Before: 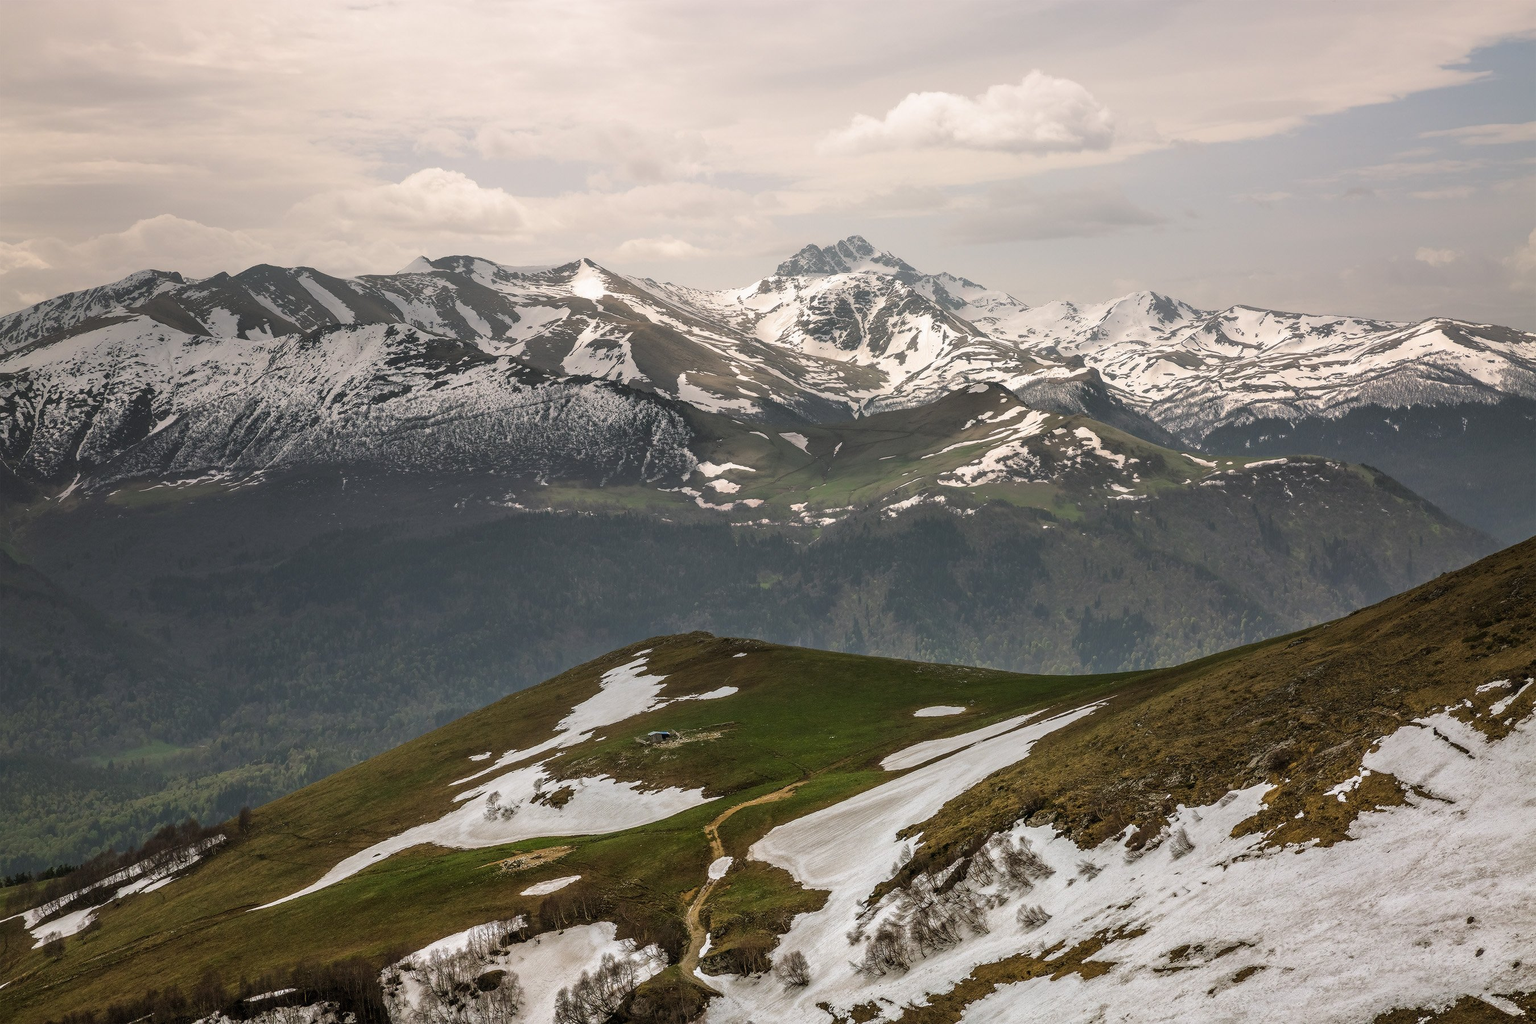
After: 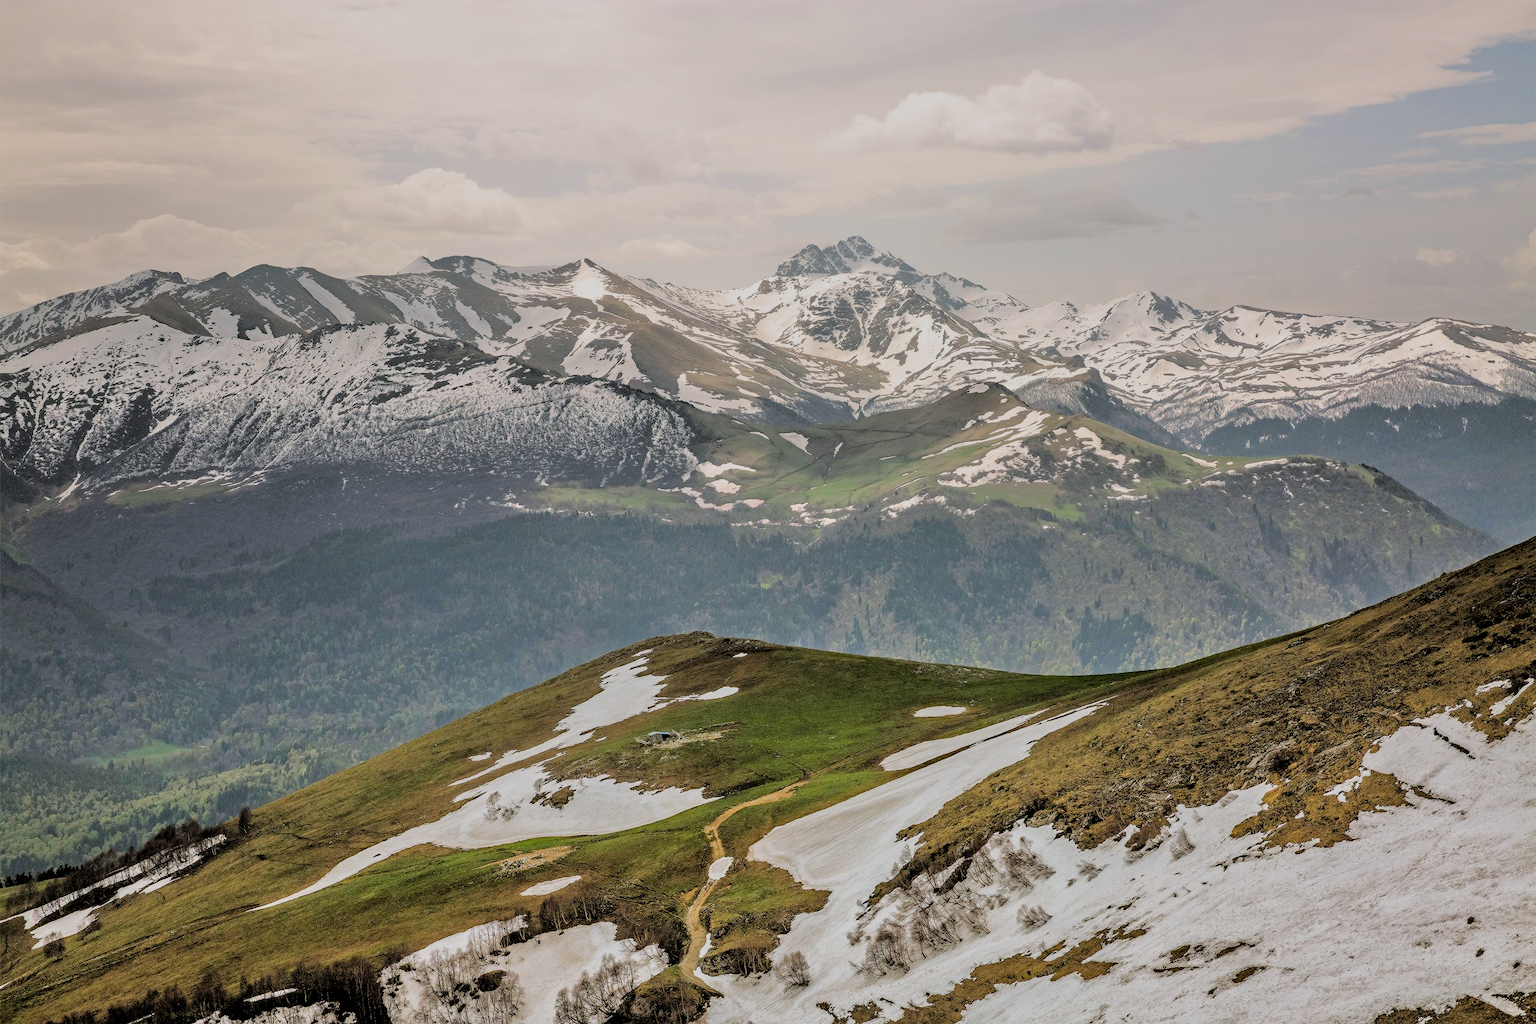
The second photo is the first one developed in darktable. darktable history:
filmic rgb: black relative exposure -4.14 EV, white relative exposure 5.1 EV, hardness 2.11, contrast 1.165
tone equalizer: -7 EV 0.15 EV, -6 EV 0.6 EV, -5 EV 1.15 EV, -4 EV 1.33 EV, -3 EV 1.15 EV, -2 EV 0.6 EV, -1 EV 0.15 EV, mask exposure compensation -0.5 EV
haze removal: strength 0.29, distance 0.25, compatibility mode true, adaptive false
